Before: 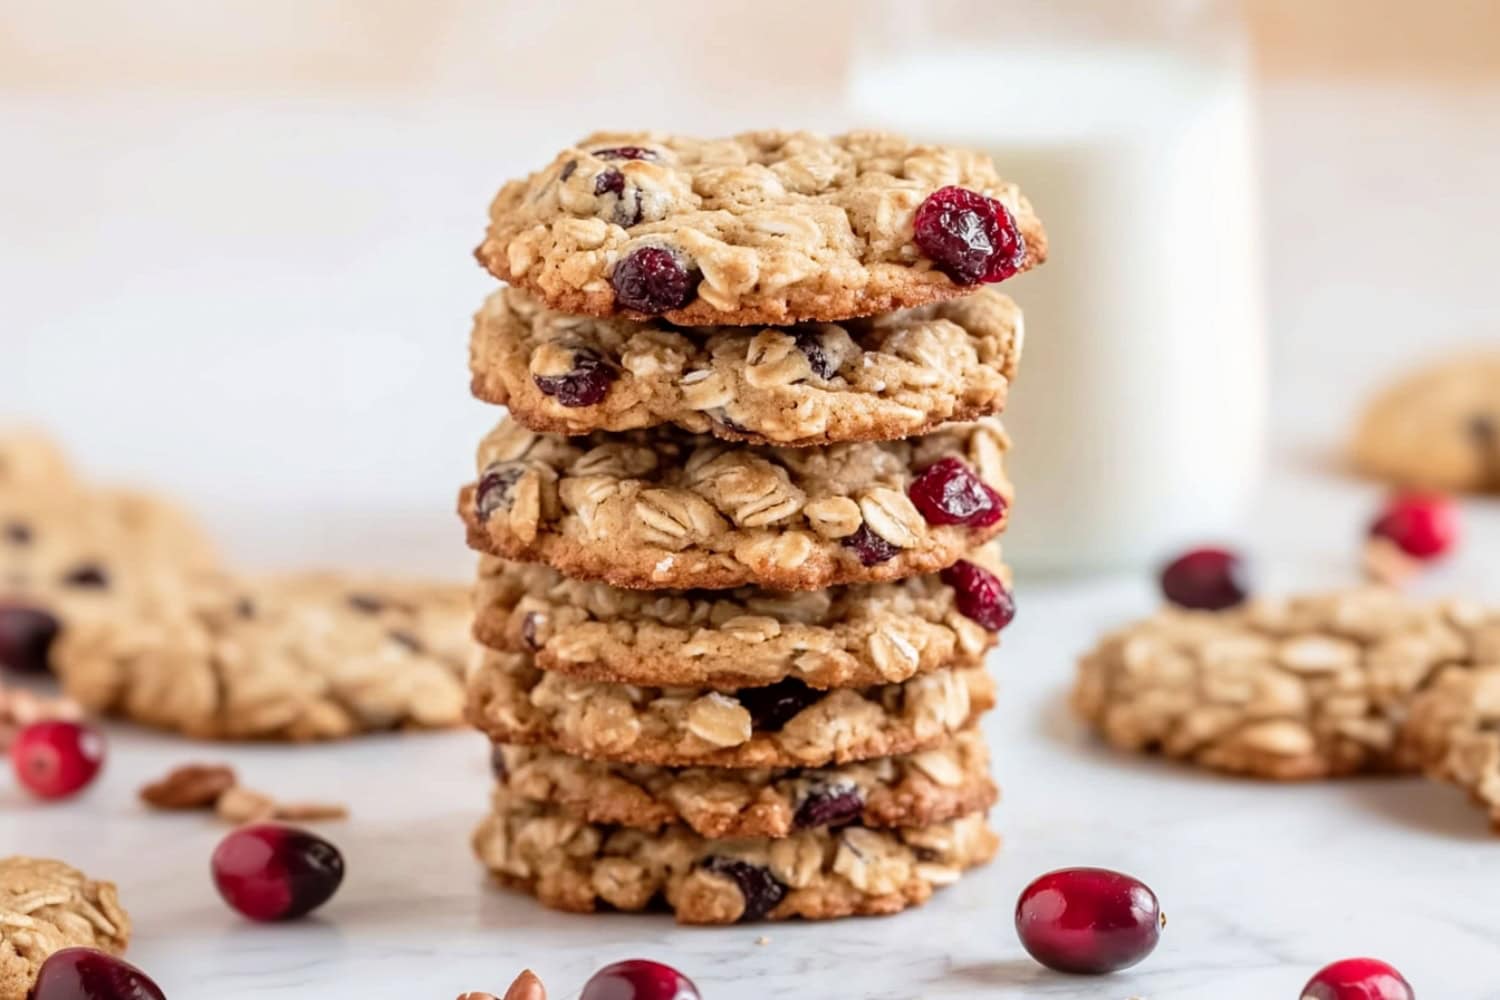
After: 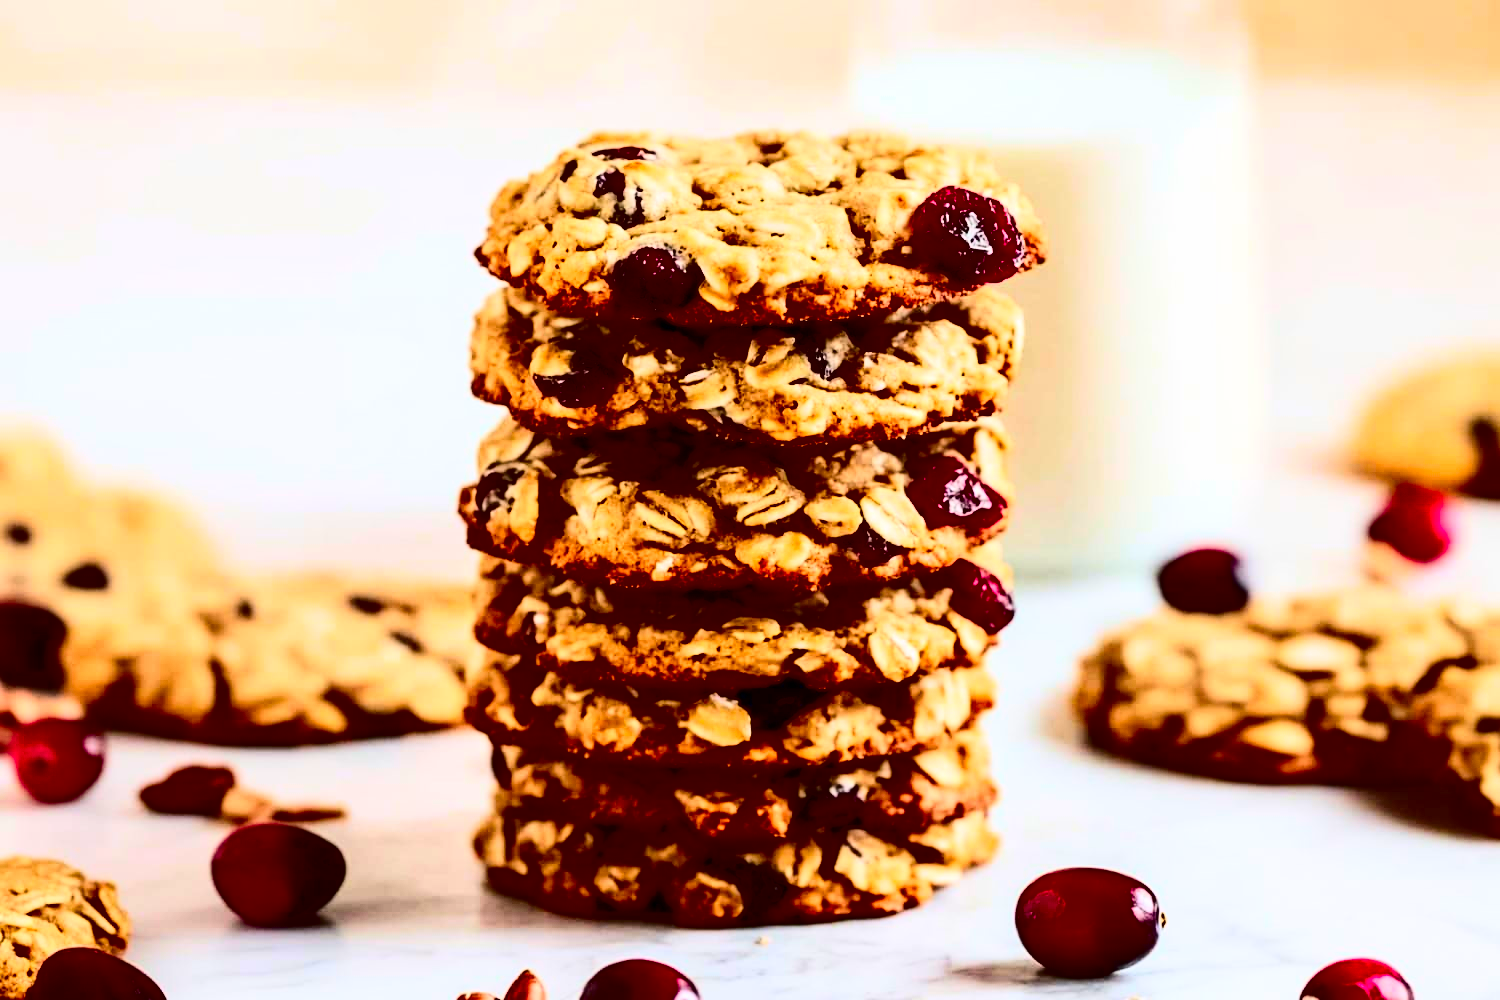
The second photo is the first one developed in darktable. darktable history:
contrast brightness saturation: contrast 0.757, brightness -0.996, saturation 0.988
